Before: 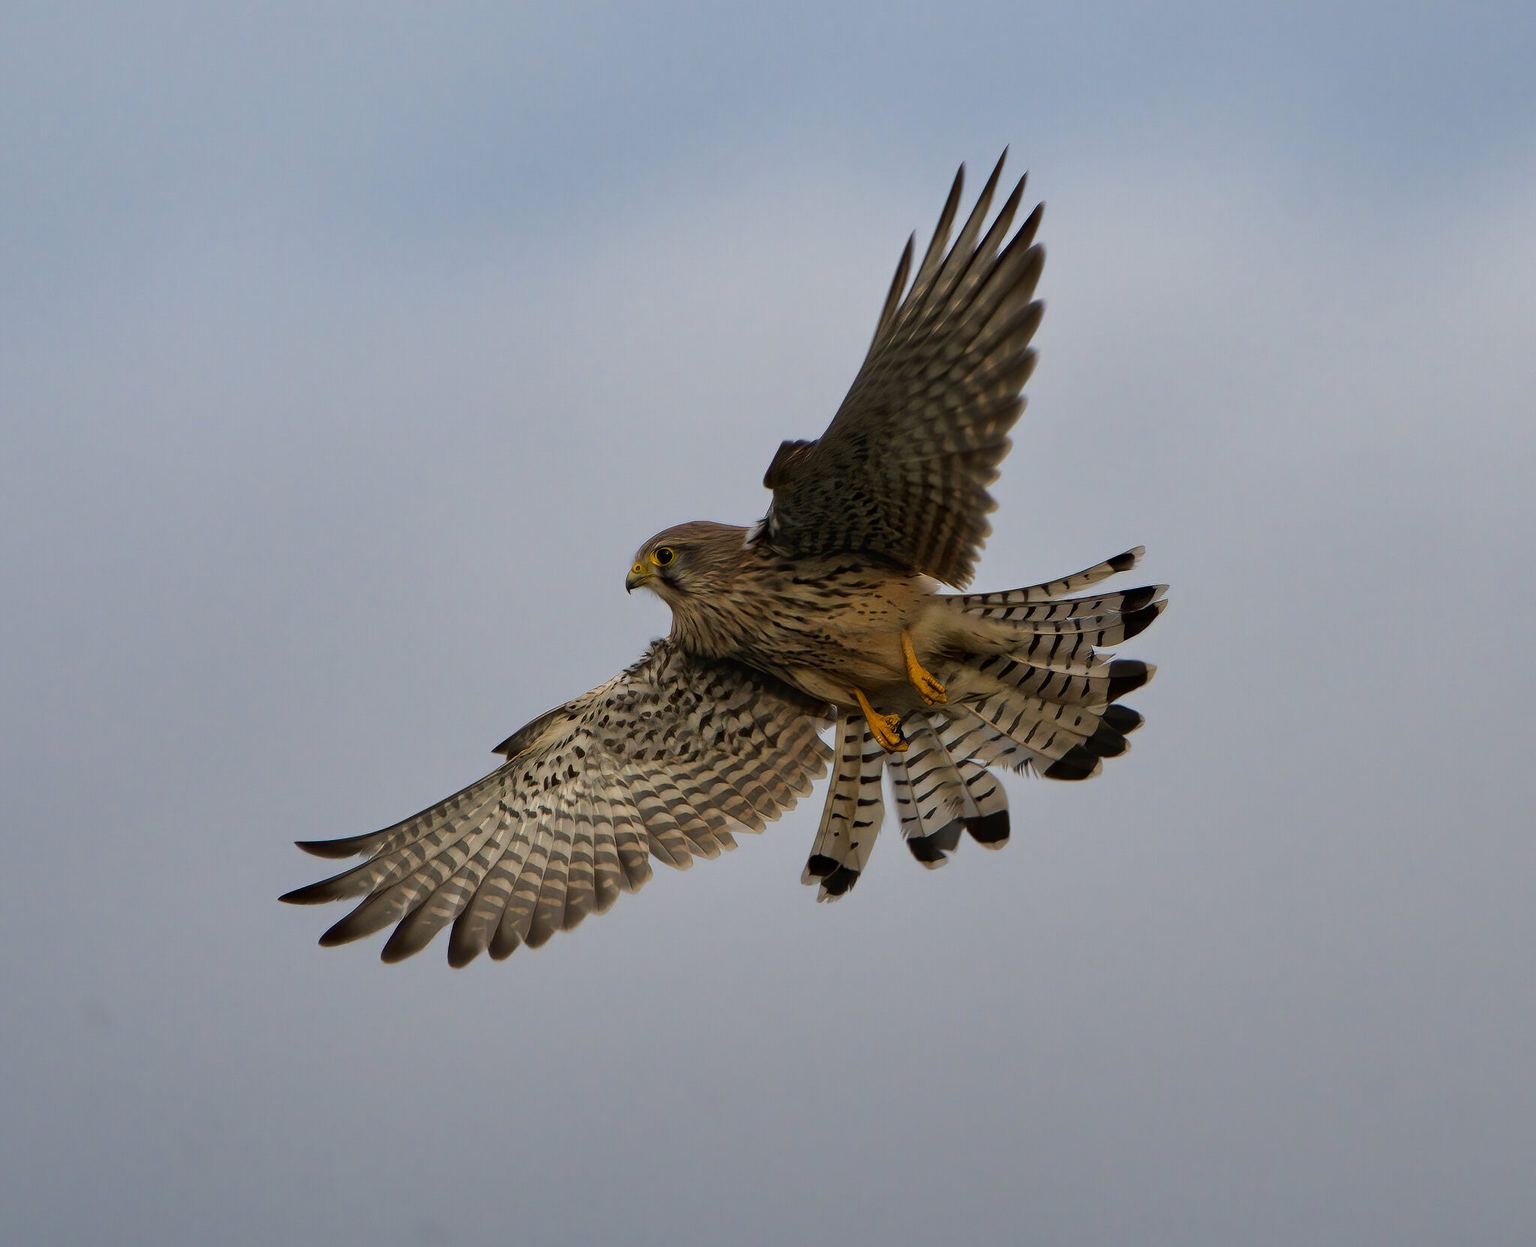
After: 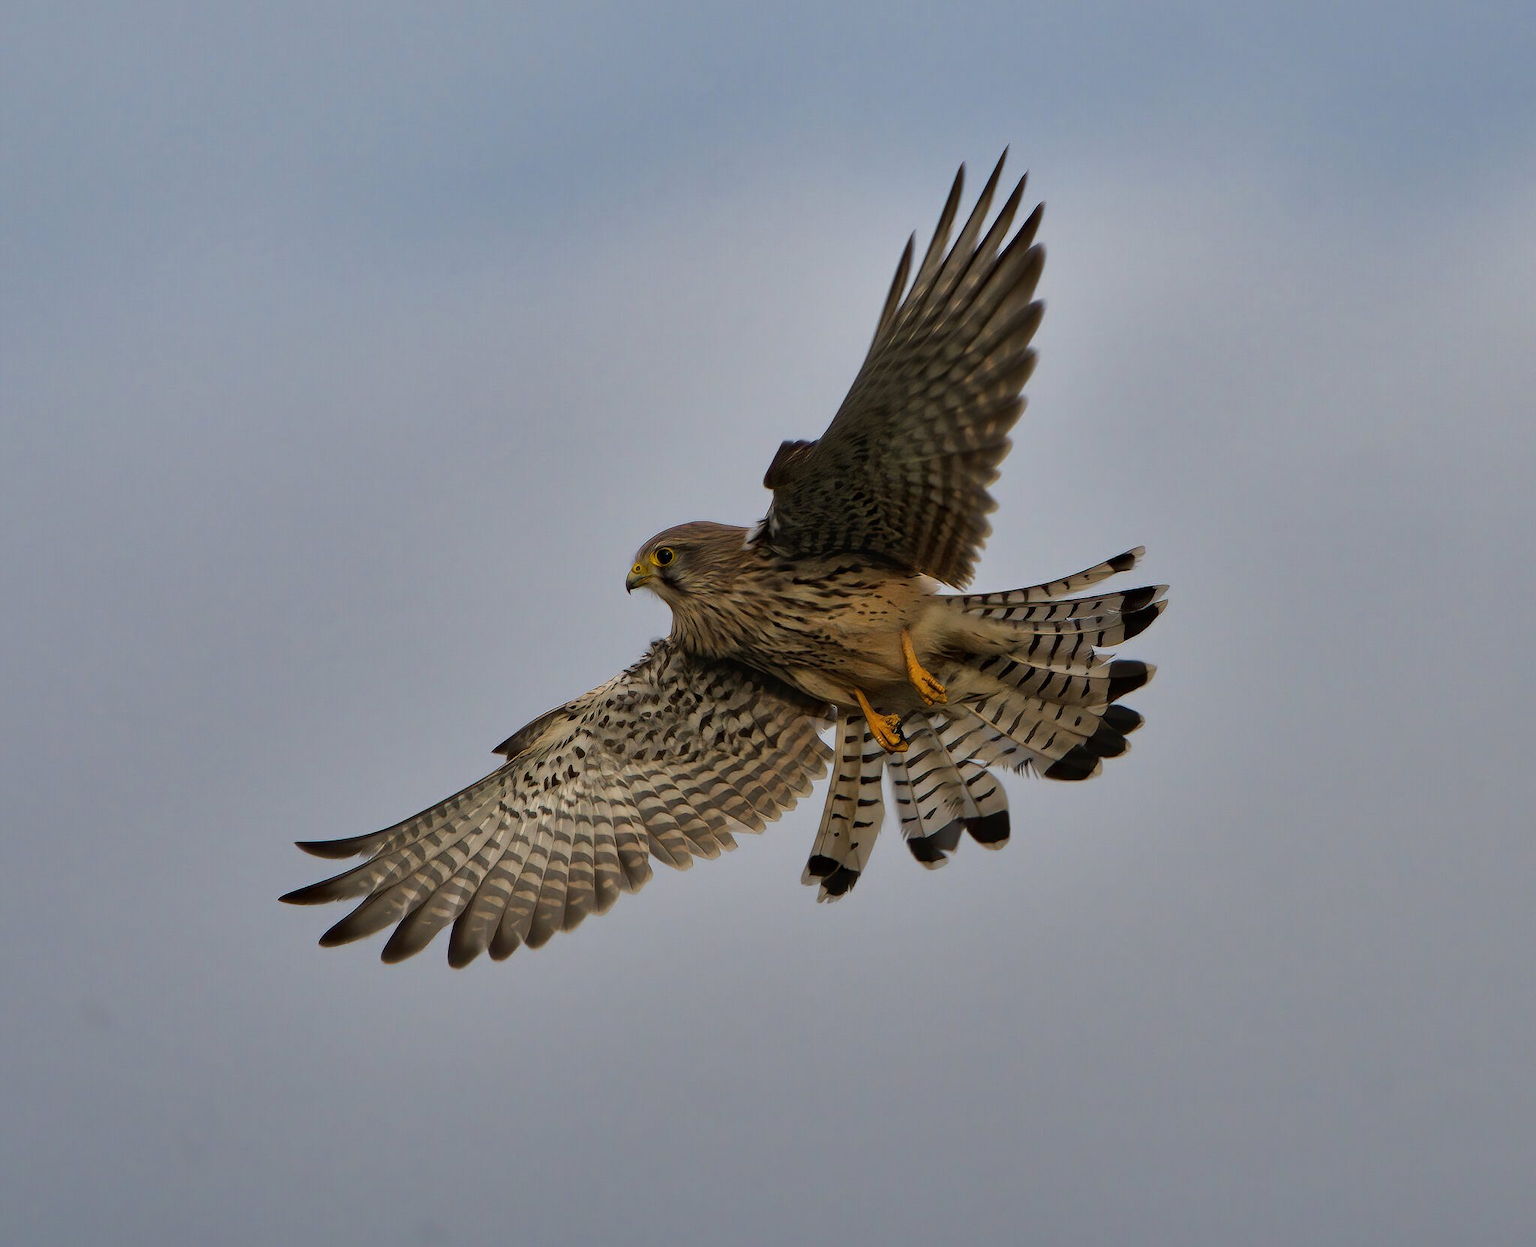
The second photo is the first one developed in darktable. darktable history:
shadows and highlights: shadows 43.41, white point adjustment -1.31, soften with gaussian
